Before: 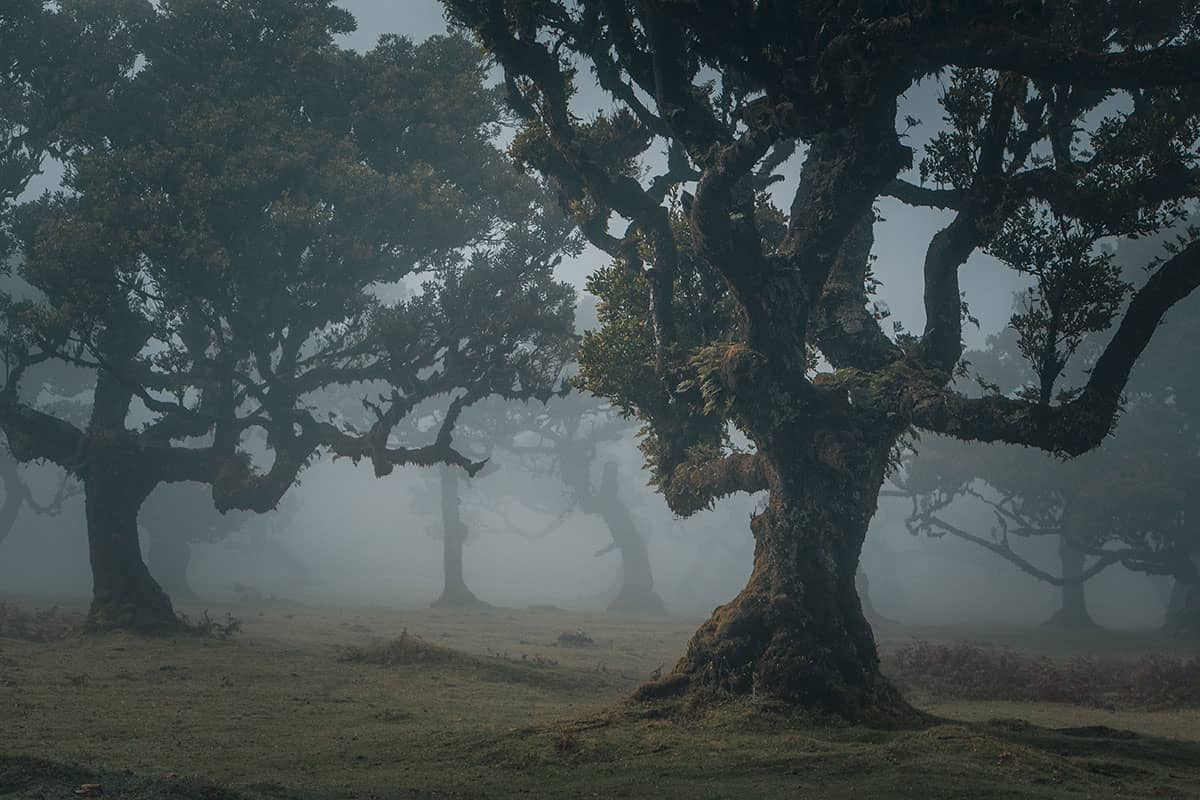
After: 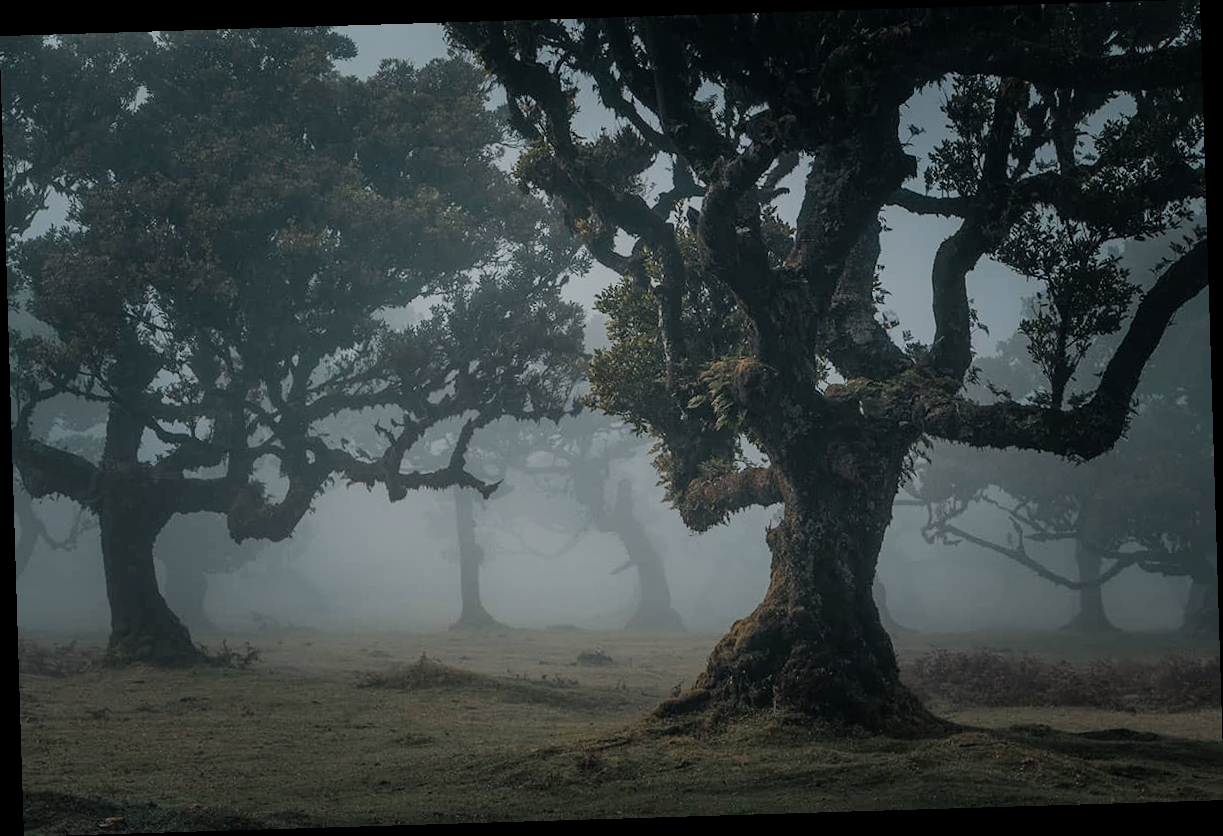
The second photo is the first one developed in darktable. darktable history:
filmic rgb: black relative exposure -7.65 EV, white relative exposure 4.56 EV, hardness 3.61, contrast 1.05
rotate and perspective: rotation -1.75°, automatic cropping off
white balance: emerald 1
